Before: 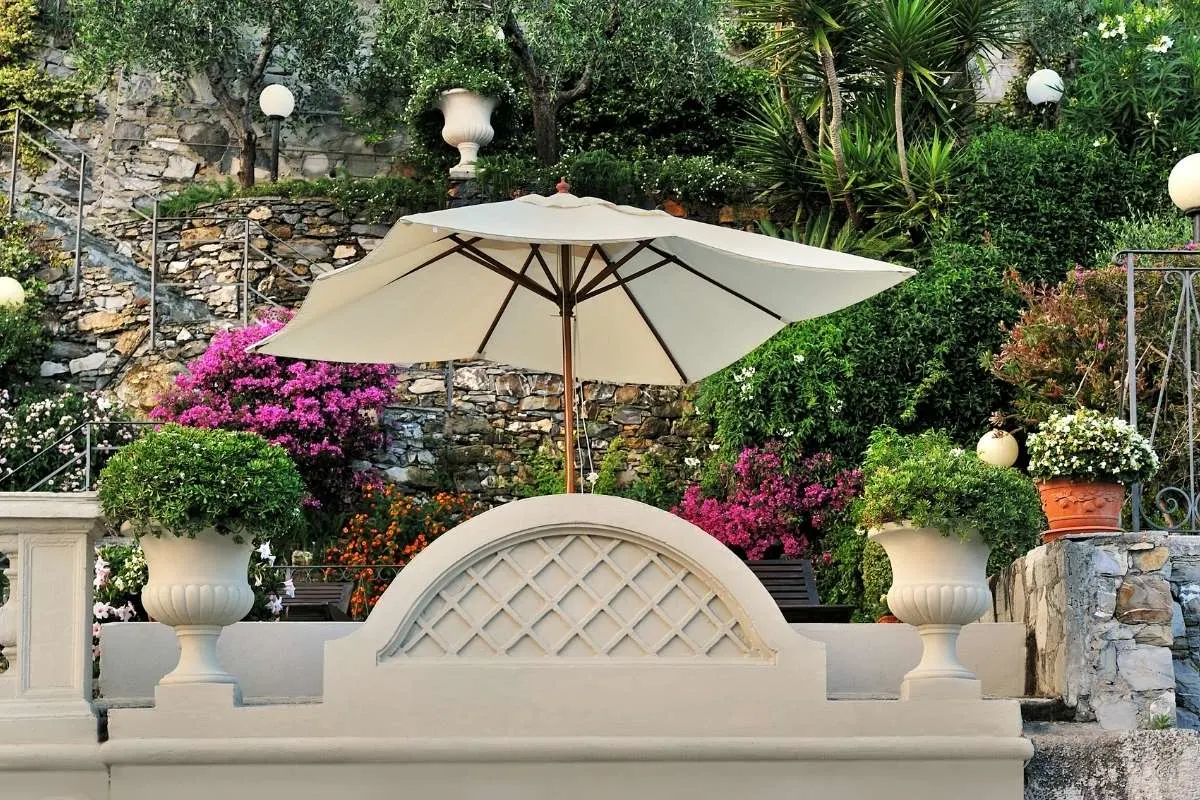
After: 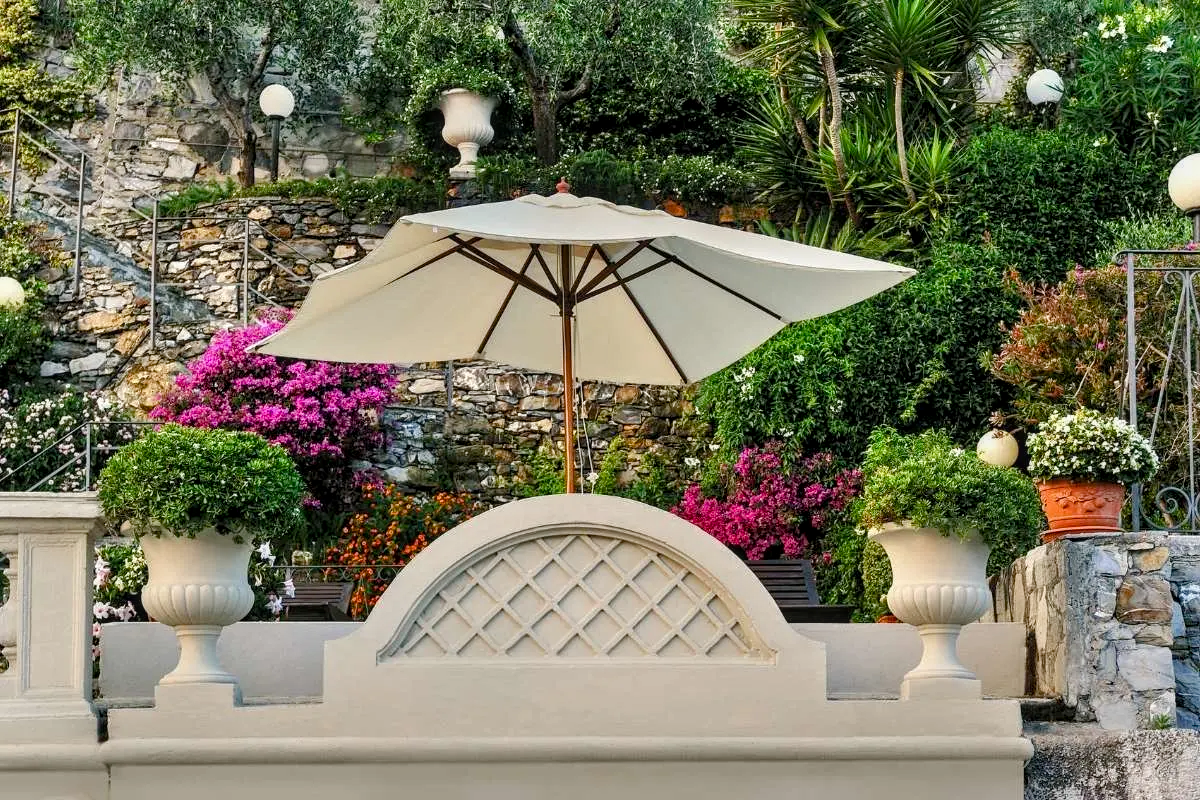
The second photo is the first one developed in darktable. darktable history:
color balance rgb: perceptual saturation grading › global saturation 20%, perceptual saturation grading › highlights -24.97%, perceptual saturation grading › shadows 24.015%
local contrast: on, module defaults
tone equalizer: edges refinement/feathering 500, mask exposure compensation -1.57 EV, preserve details no
